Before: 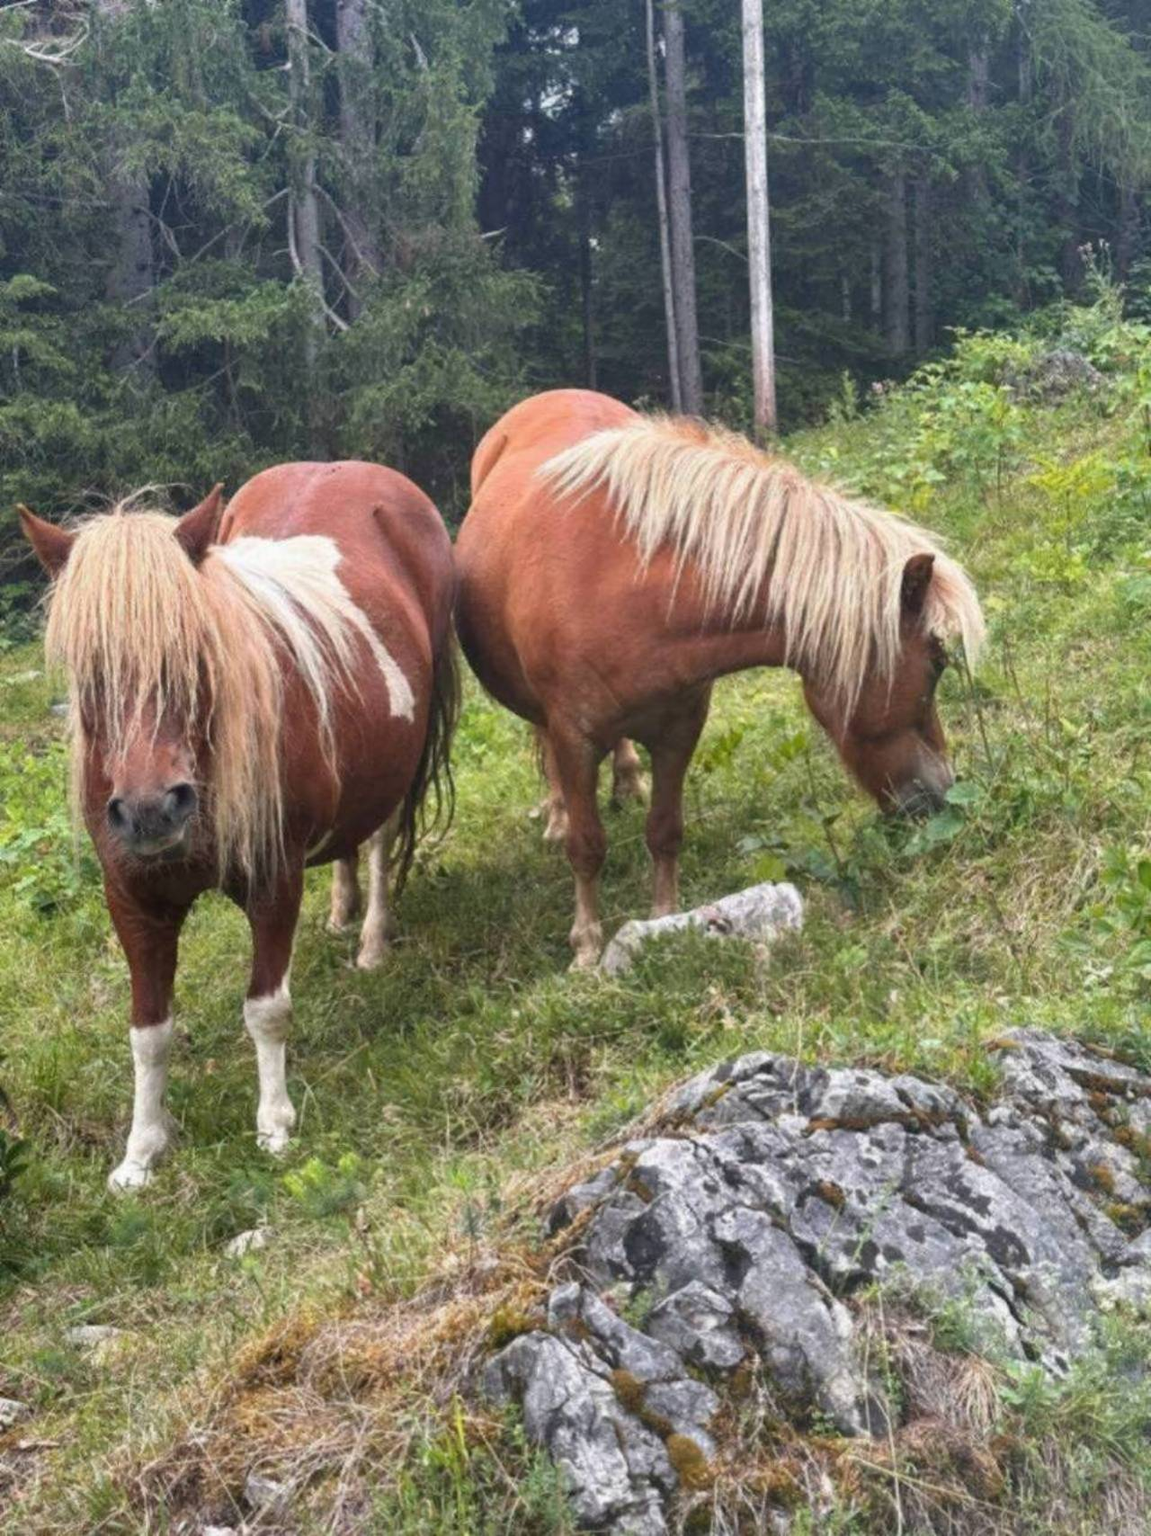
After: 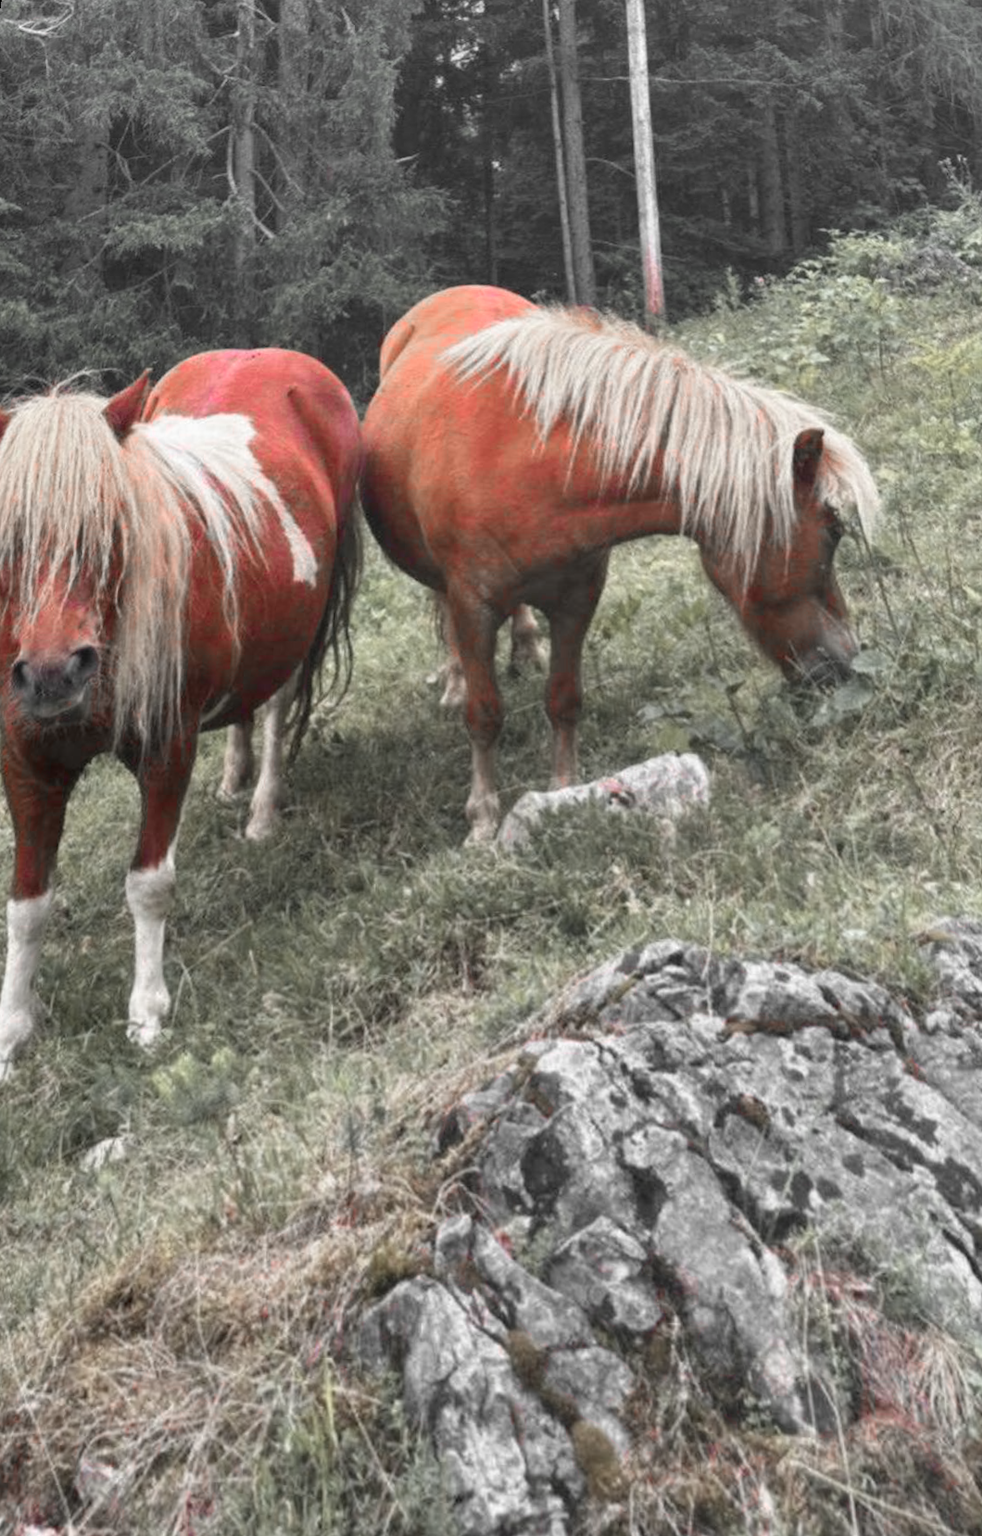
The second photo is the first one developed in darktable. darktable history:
color zones: curves: ch1 [(0, 0.831) (0.08, 0.771) (0.157, 0.268) (0.241, 0.207) (0.562, -0.005) (0.714, -0.013) (0.876, 0.01) (1, 0.831)]
rotate and perspective: rotation 0.72°, lens shift (vertical) -0.352, lens shift (horizontal) -0.051, crop left 0.152, crop right 0.859, crop top 0.019, crop bottom 0.964
